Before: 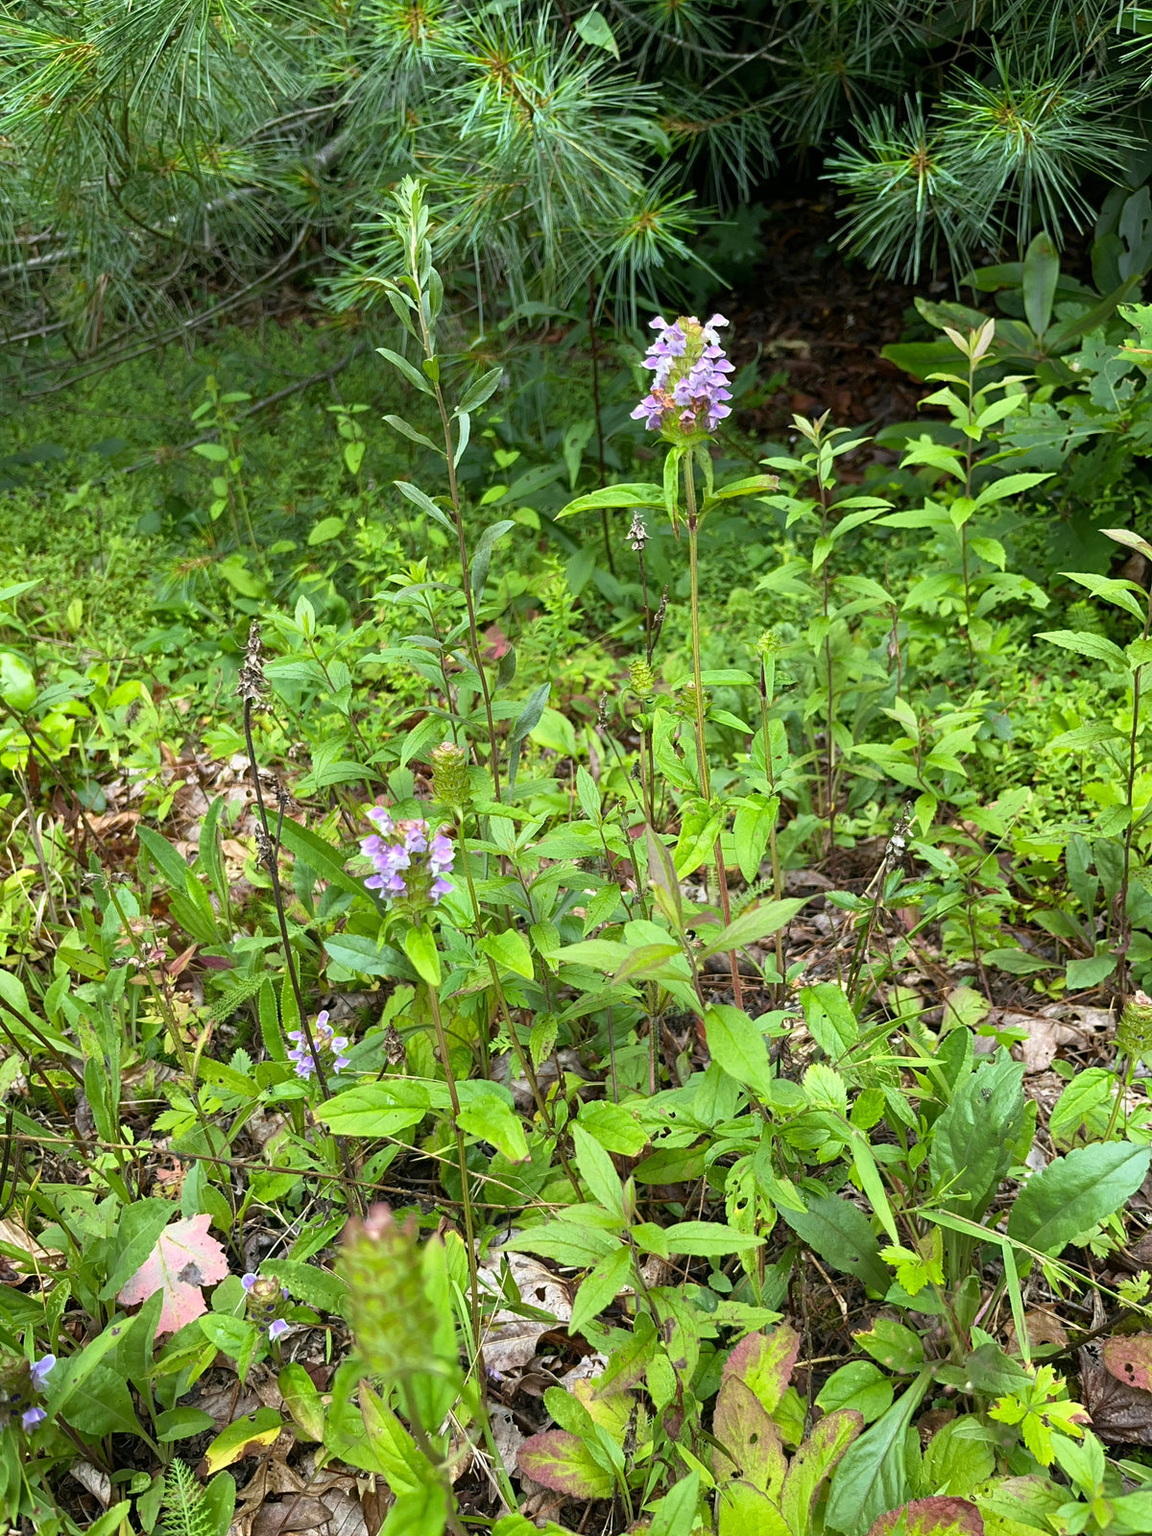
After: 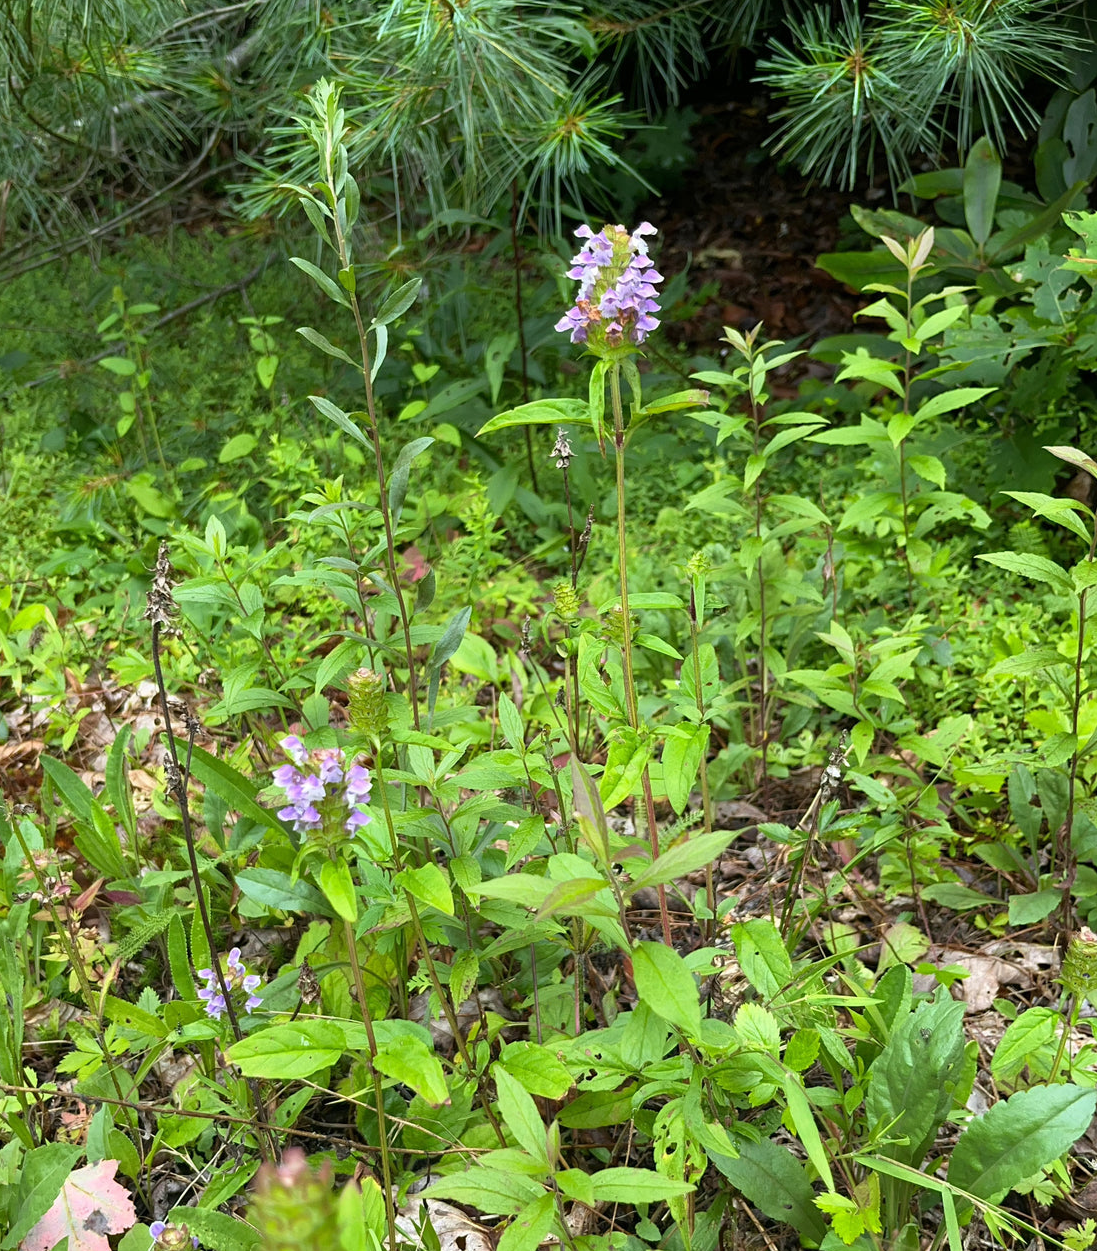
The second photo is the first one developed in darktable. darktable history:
crop: left 8.546%, top 6.582%, bottom 15.208%
